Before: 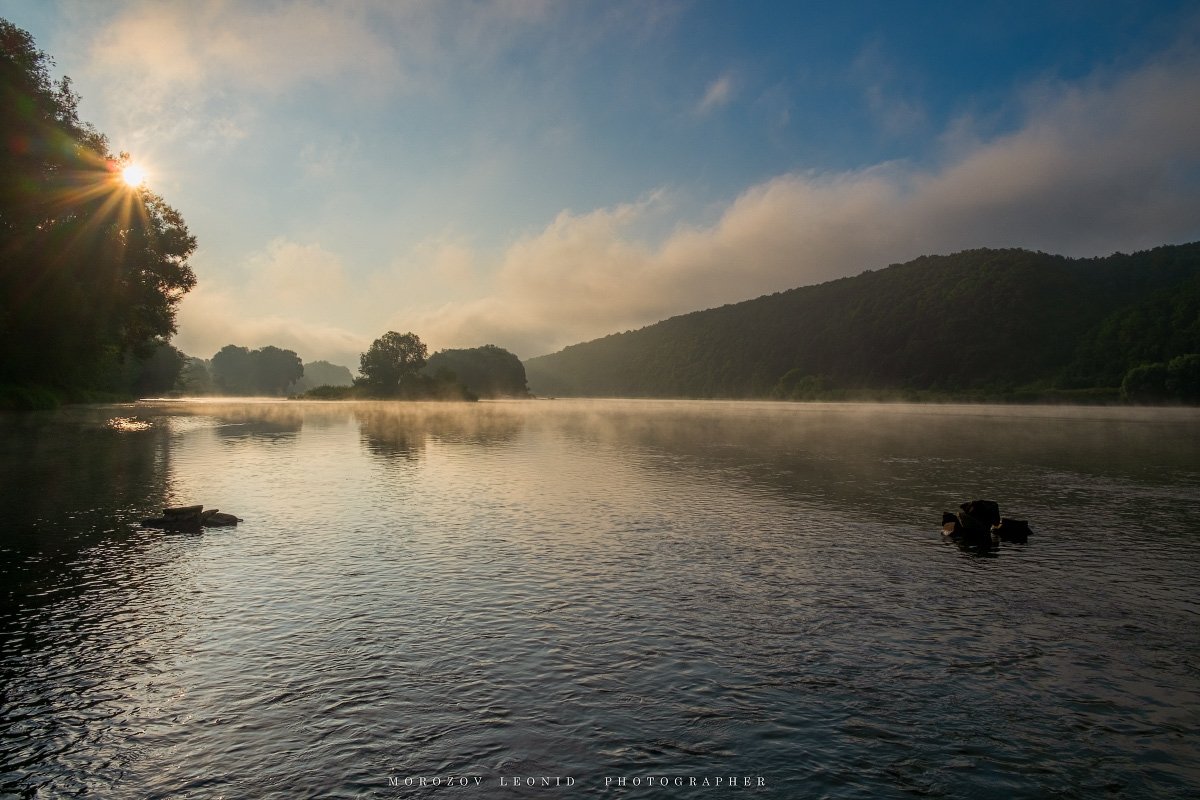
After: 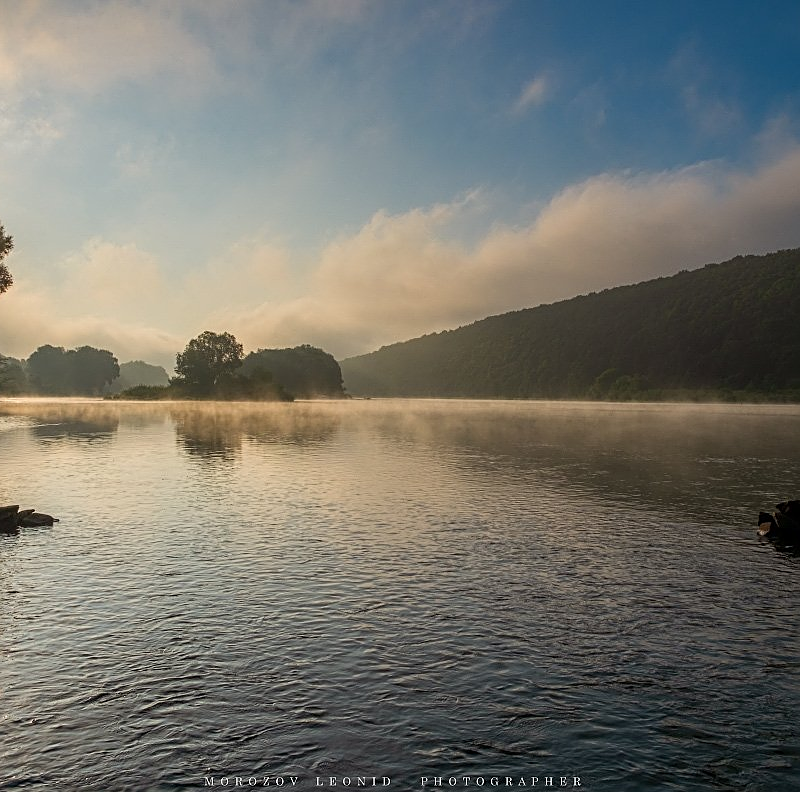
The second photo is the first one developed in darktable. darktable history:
sharpen: on, module defaults
crop: left 15.373%, right 17.816%
